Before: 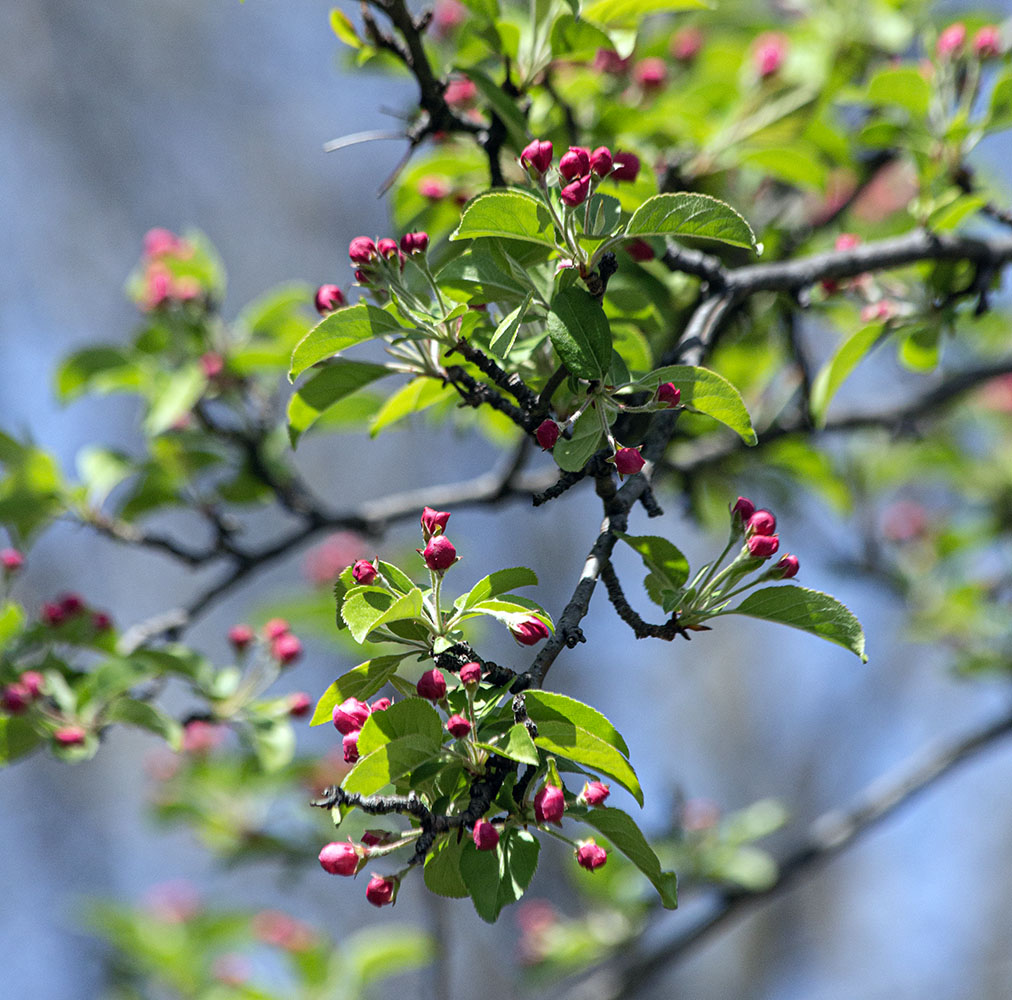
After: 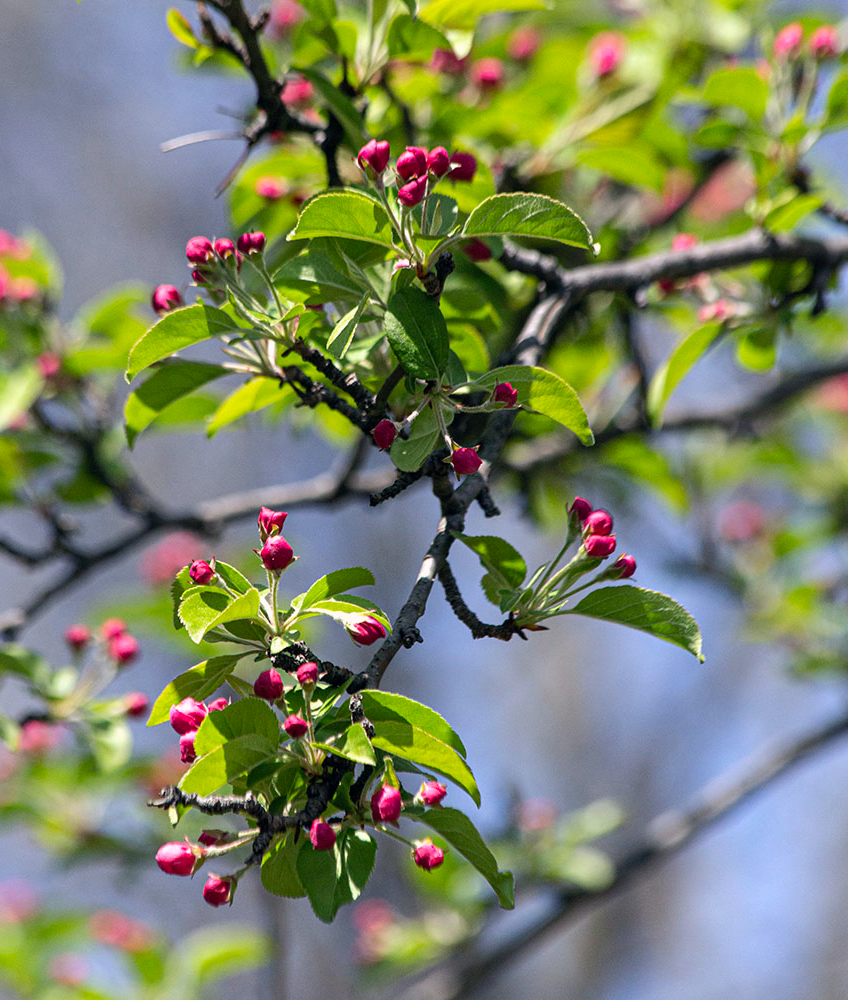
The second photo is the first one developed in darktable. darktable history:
color correction: highlights a* 7.34, highlights b* 4.37
crop: left 16.145%
